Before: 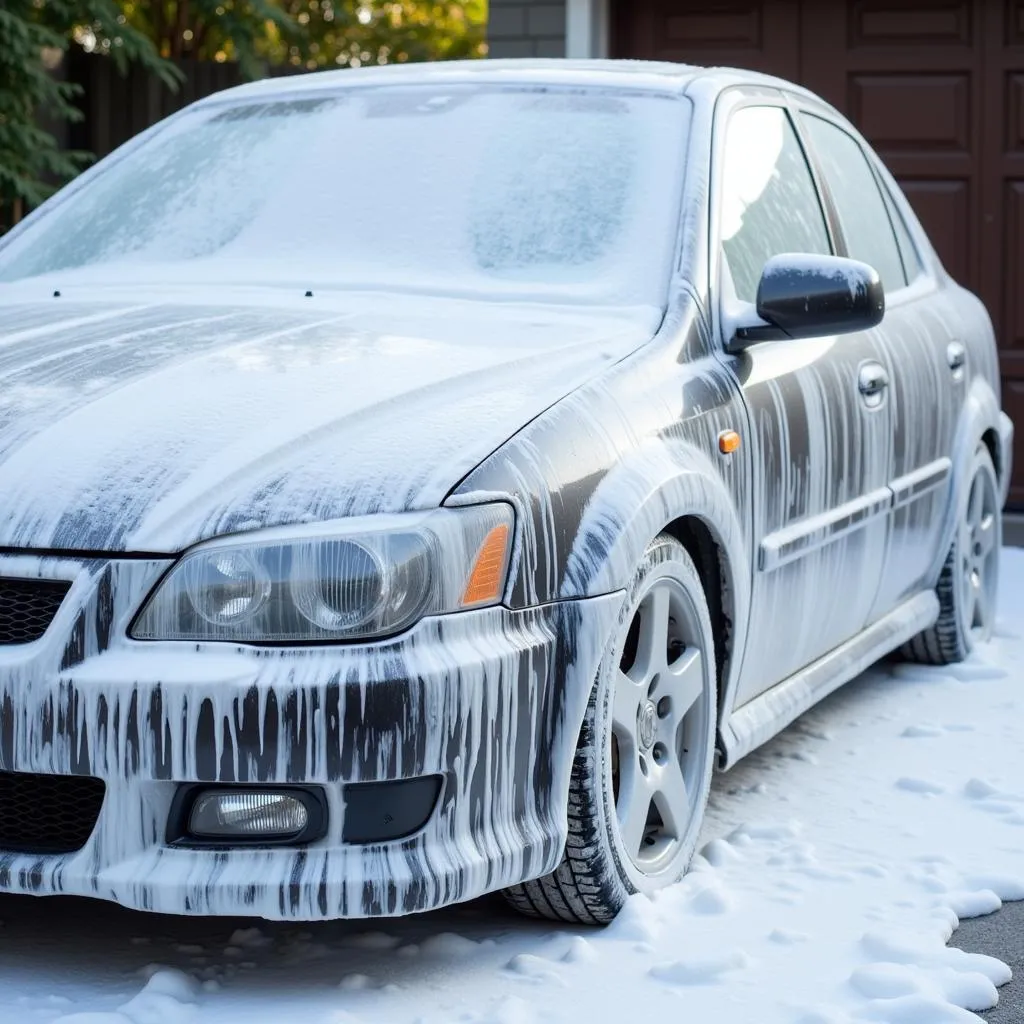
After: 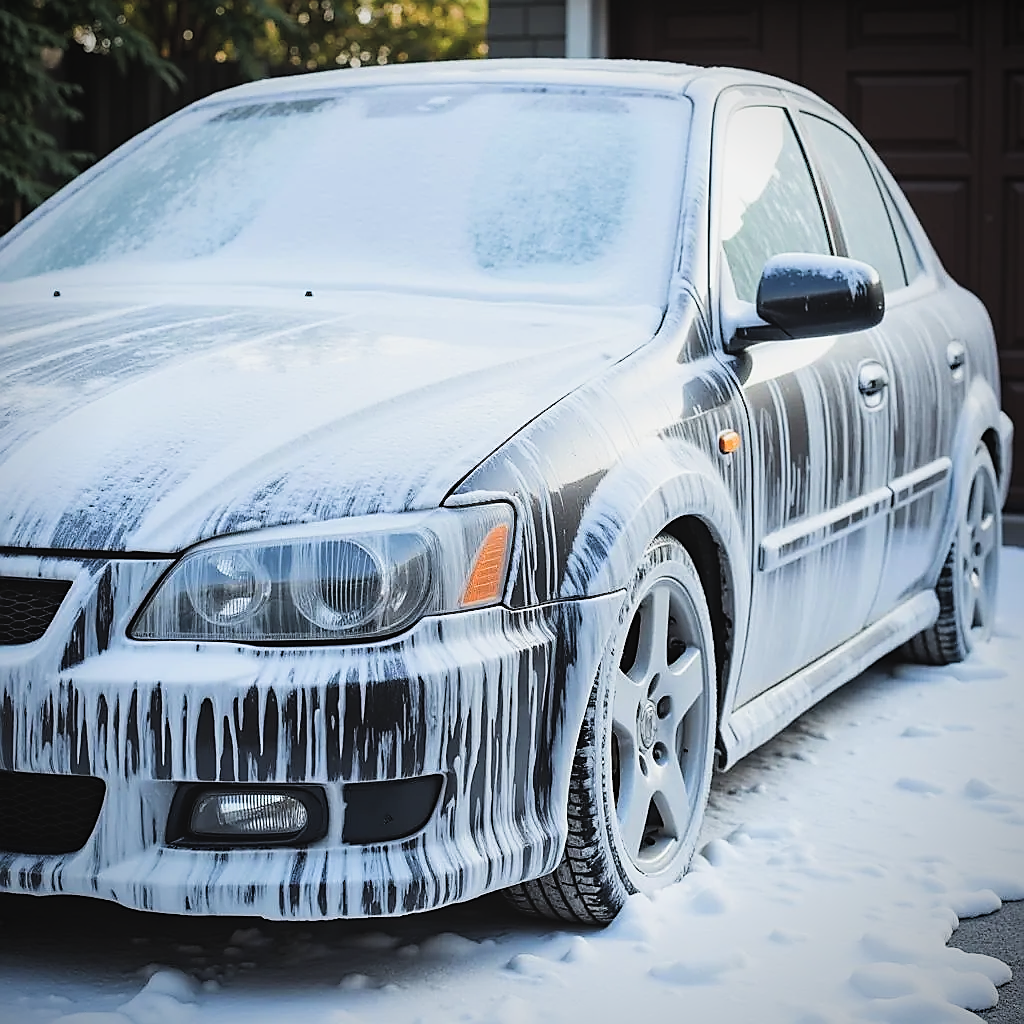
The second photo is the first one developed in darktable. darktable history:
exposure: black level correction -0.027, compensate highlight preservation false
filmic rgb: black relative exposure -7.97 EV, white relative exposure 4.06 EV, hardness 4.11, contrast 1.368, add noise in highlights 0.001, preserve chrominance luminance Y, color science v3 (2019), use custom middle-gray values true, iterations of high-quality reconstruction 0, contrast in highlights soft
local contrast: mode bilateral grid, contrast 19, coarseness 50, detail 103%, midtone range 0.2
sharpen: radius 1.395, amount 1.245, threshold 0.715
haze removal: compatibility mode true, adaptive false
contrast brightness saturation: contrast 0.042, saturation 0.072
vignetting: fall-off radius 62.89%, brightness -0.58, saturation -0.129
color zones: curves: ch0 [(0, 0.5) (0.143, 0.5) (0.286, 0.5) (0.429, 0.5) (0.571, 0.5) (0.714, 0.476) (0.857, 0.5) (1, 0.5)]; ch2 [(0, 0.5) (0.143, 0.5) (0.286, 0.5) (0.429, 0.5) (0.571, 0.5) (0.714, 0.487) (0.857, 0.5) (1, 0.5)]
